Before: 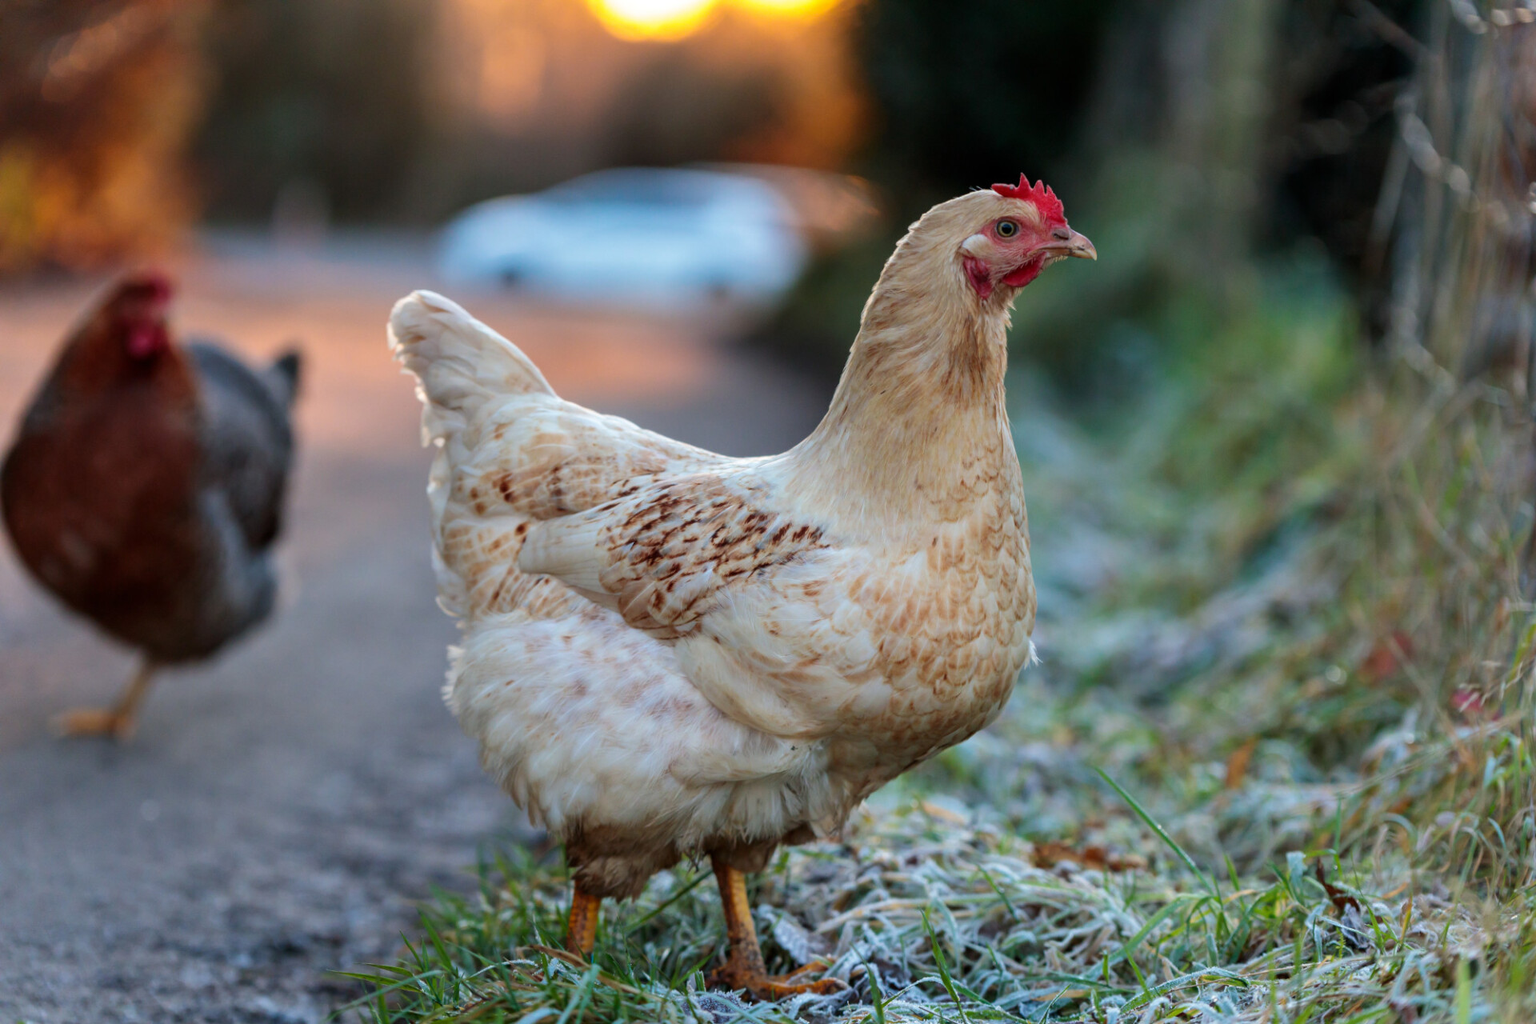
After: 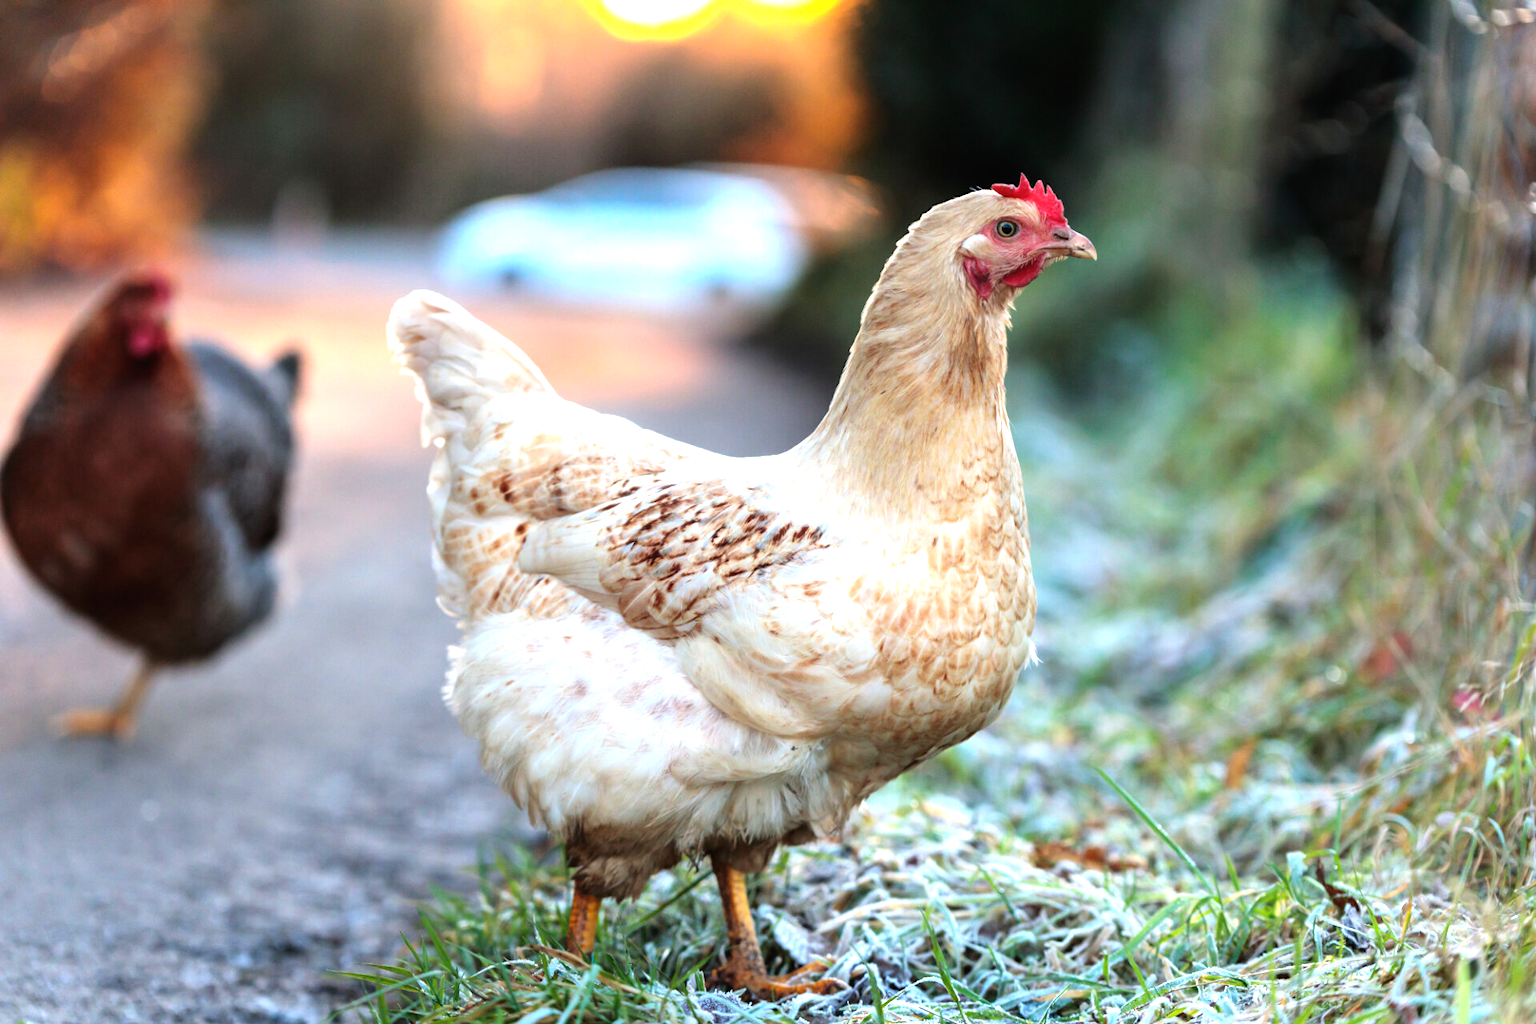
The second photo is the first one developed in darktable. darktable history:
tone equalizer: -8 EV -0.724 EV, -7 EV -0.67 EV, -6 EV -0.566 EV, -5 EV -0.403 EV, -3 EV 0.379 EV, -2 EV 0.6 EV, -1 EV 0.694 EV, +0 EV 0.778 EV, luminance estimator HSV value / RGB max
exposure: black level correction -0.002, exposure 0.545 EV, compensate highlight preservation false
